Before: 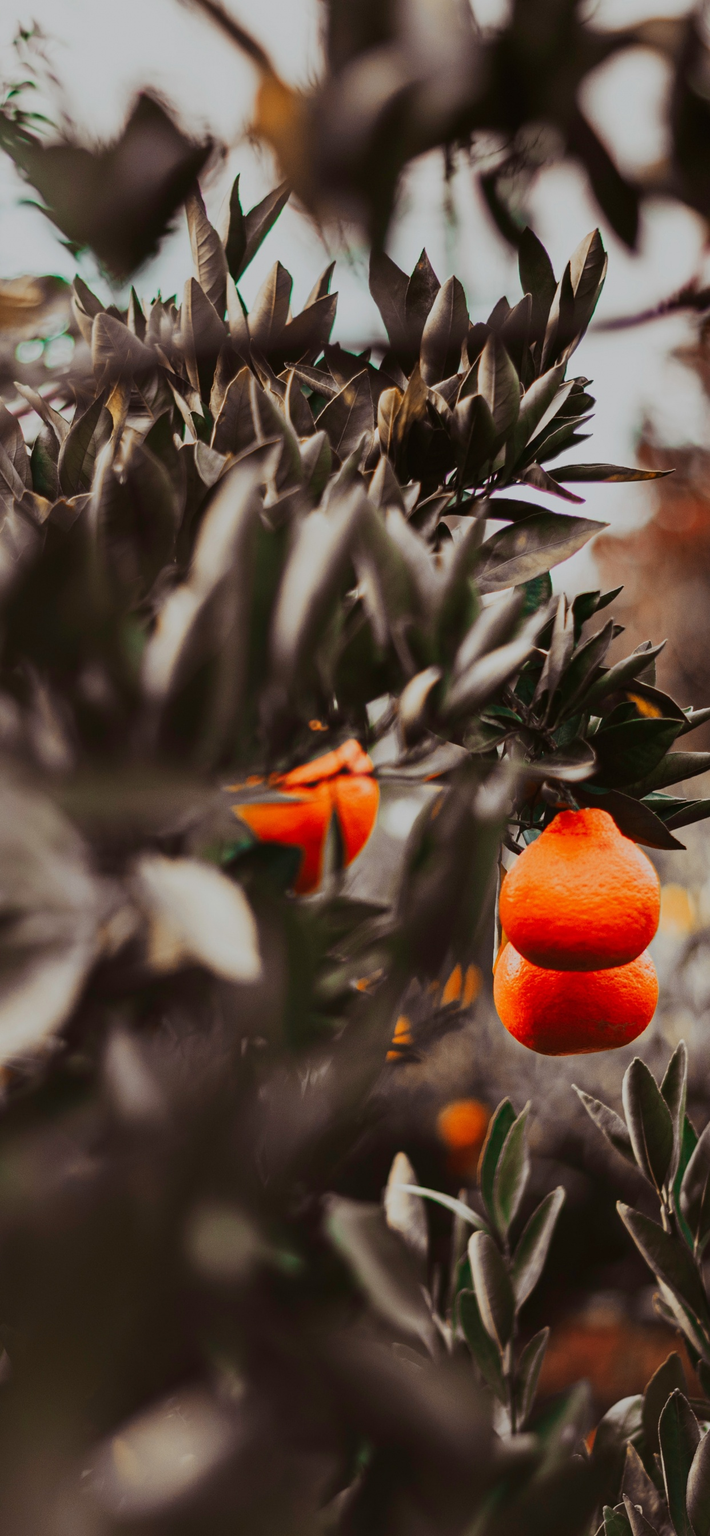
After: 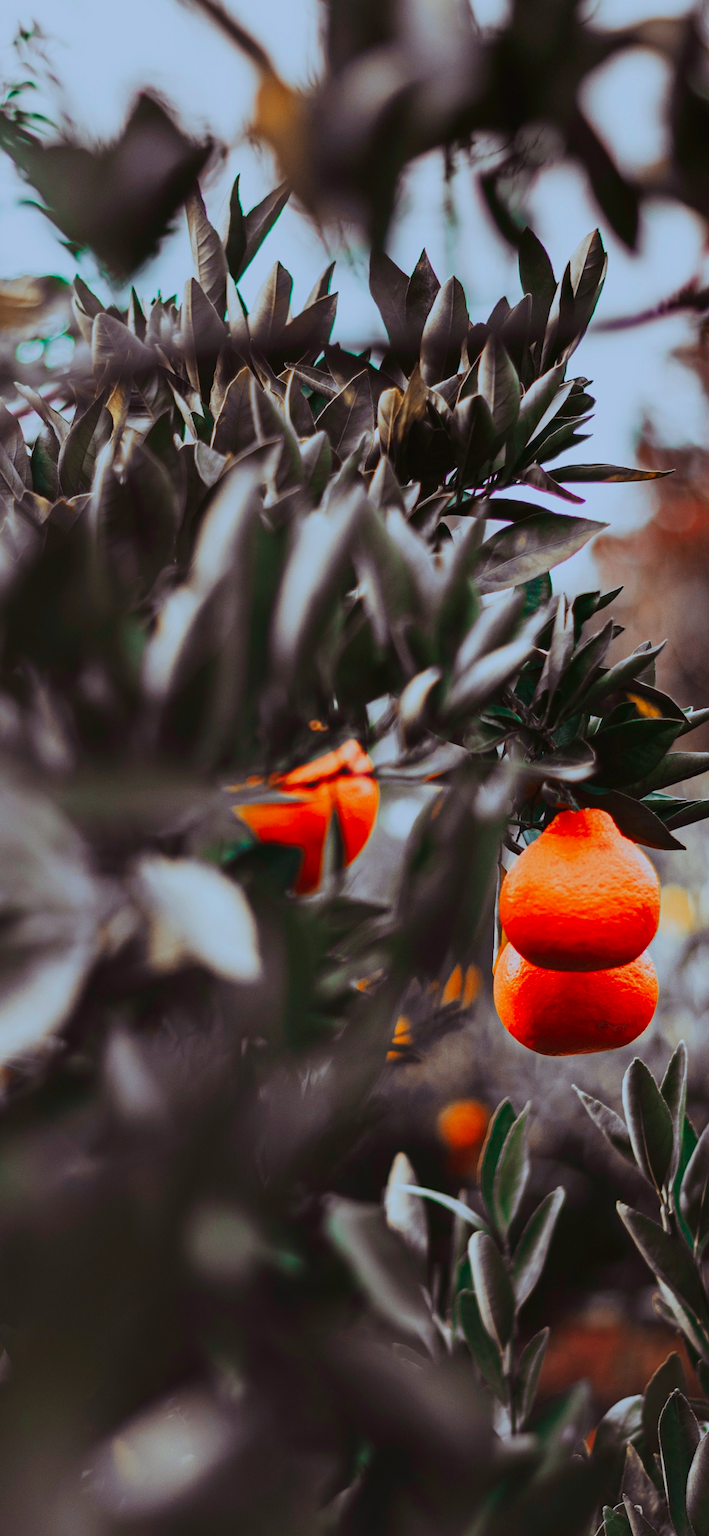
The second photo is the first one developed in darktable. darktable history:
color calibration: output R [0.948, 0.091, -0.04, 0], output G [-0.3, 1.384, -0.085, 0], output B [-0.108, 0.061, 1.08, 0], x 0.381, y 0.391, temperature 4086.65 K
